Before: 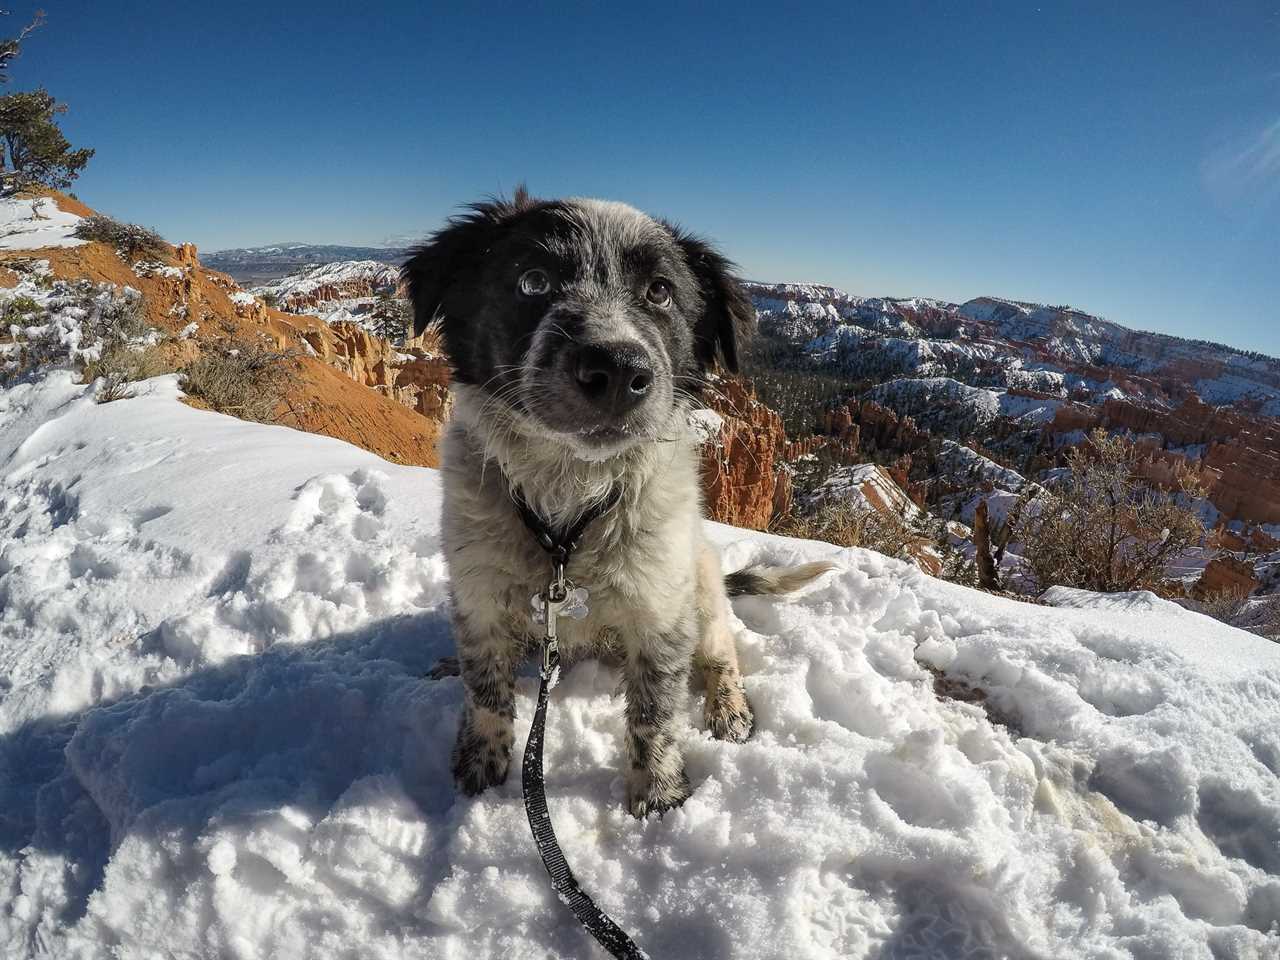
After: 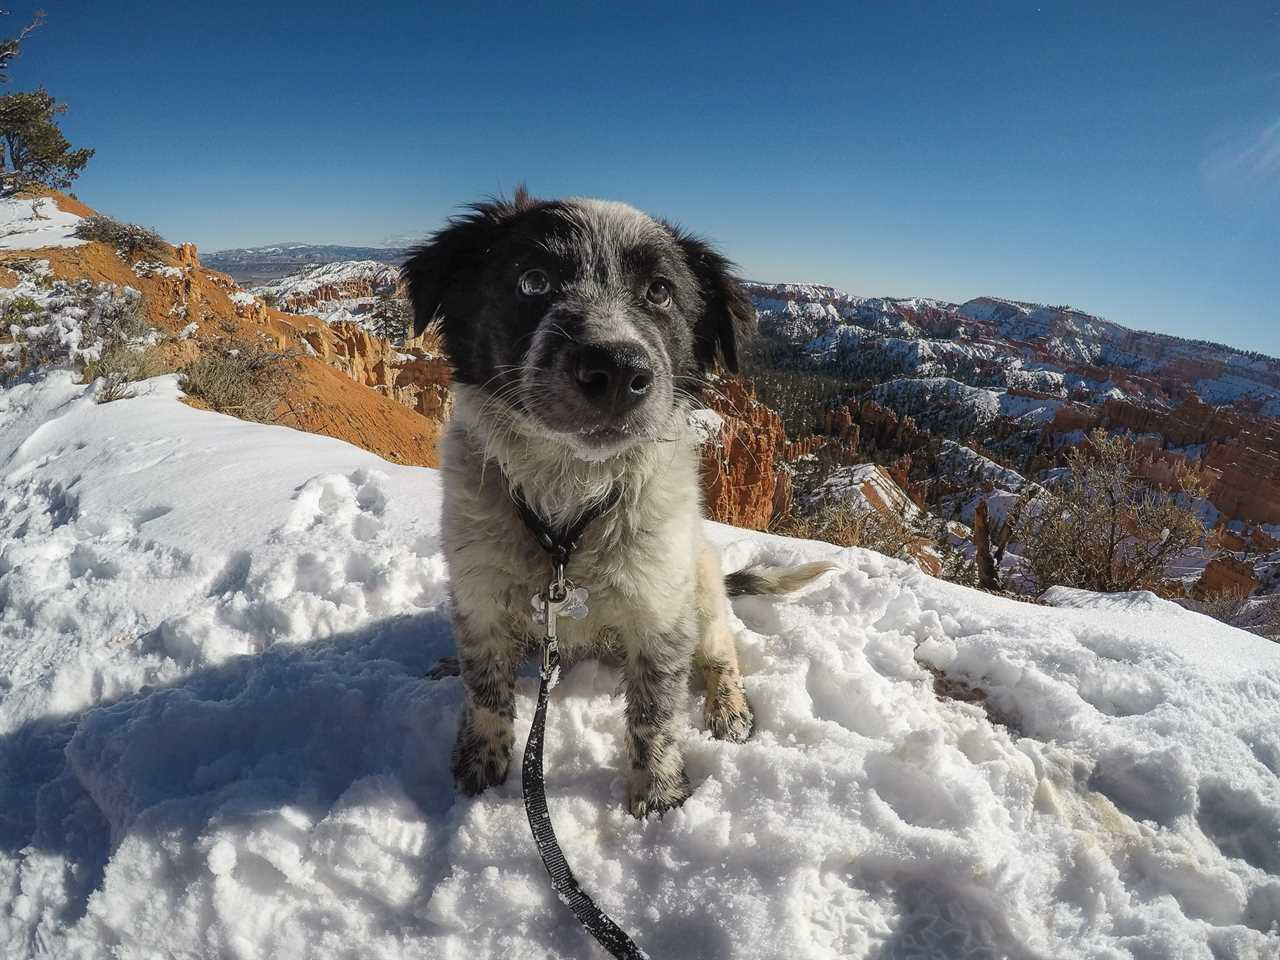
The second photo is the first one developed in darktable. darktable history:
contrast equalizer: y [[0.5, 0.488, 0.462, 0.461, 0.491, 0.5], [0.5 ×6], [0.5 ×6], [0 ×6], [0 ×6]]
